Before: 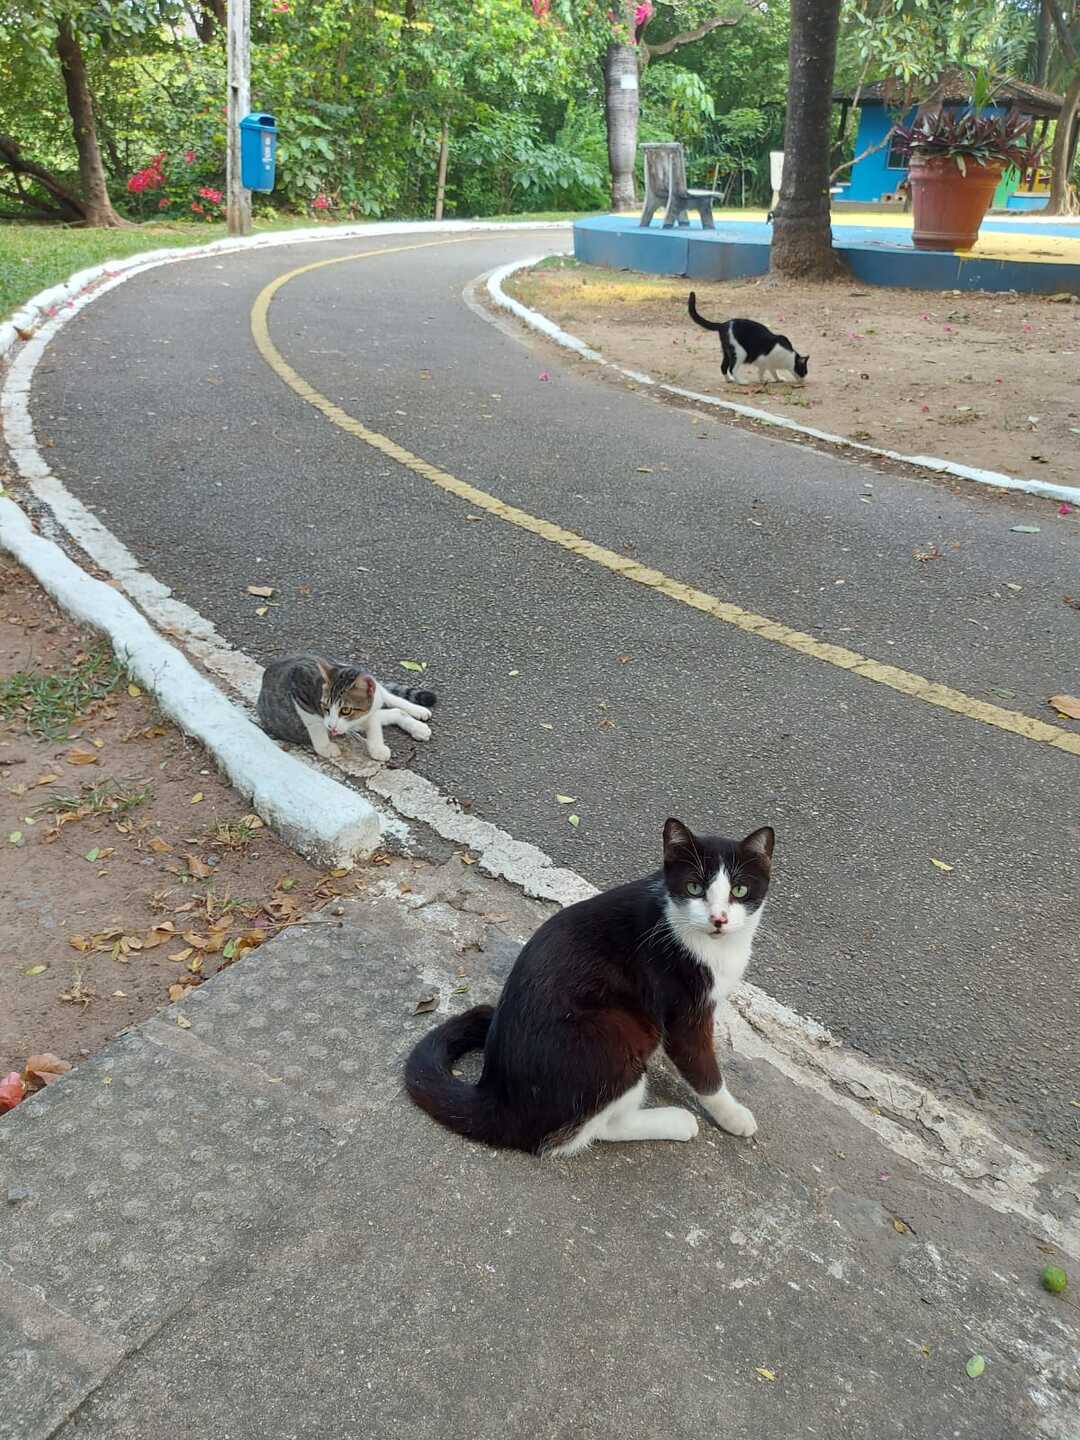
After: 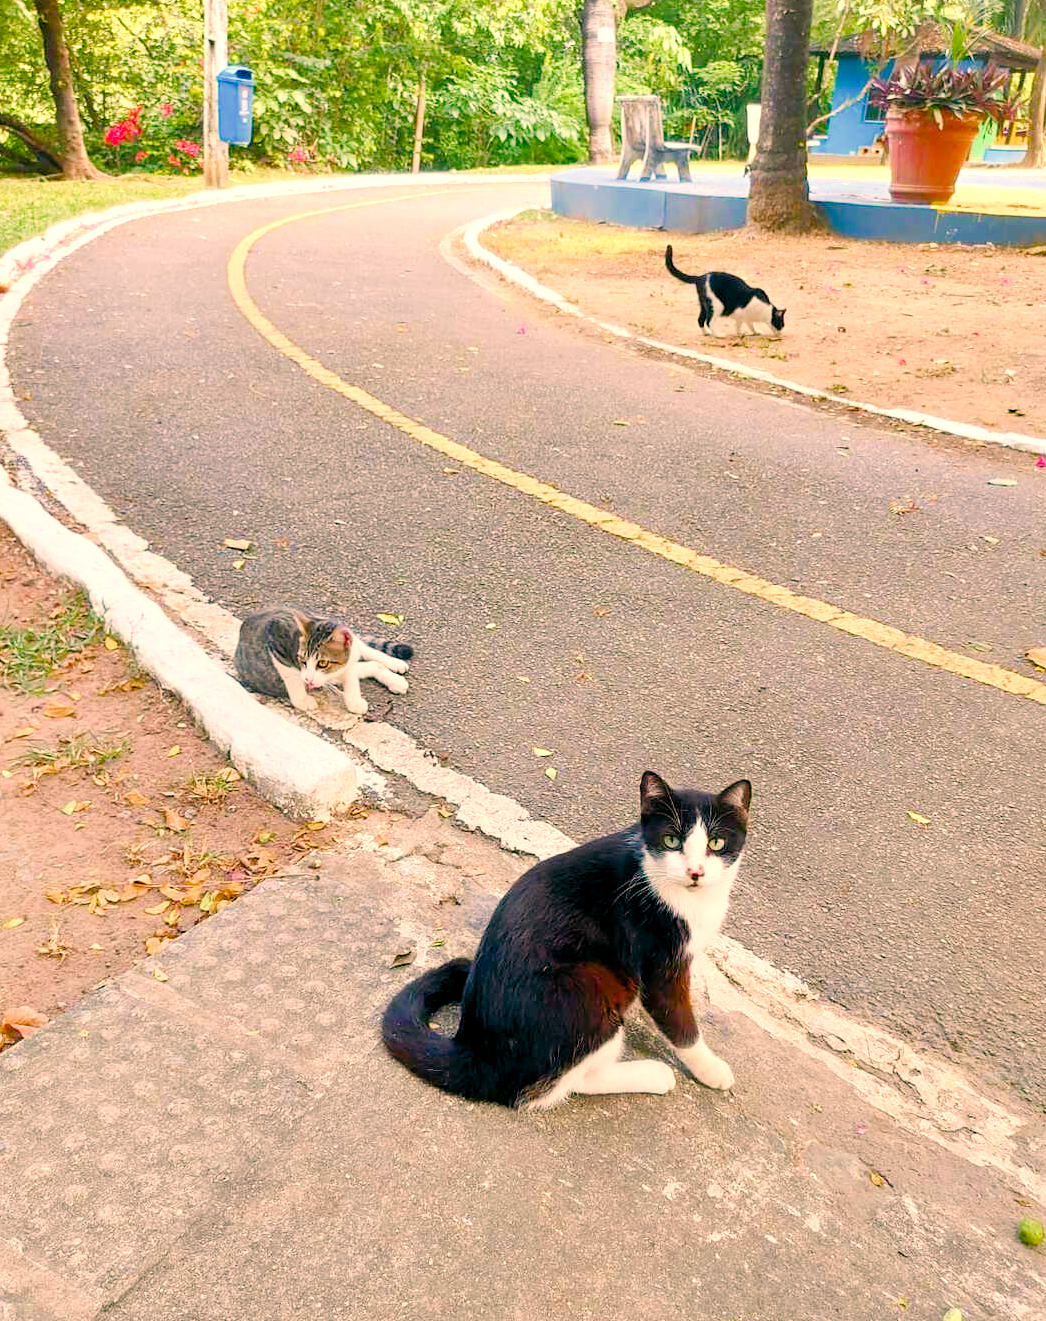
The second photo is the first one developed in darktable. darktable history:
crop: left 2.139%, top 3.278%, right 0.976%, bottom 4.937%
exposure: black level correction -0.001, exposure 0.906 EV, compensate highlight preservation false
color correction: highlights a* 17.53, highlights b* 18.77
shadows and highlights: radius 111.8, shadows 51.21, white point adjustment 9.14, highlights -4.27, soften with gaussian
filmic rgb: black relative exposure -16 EV, white relative exposure 6.91 EV, hardness 4.65, add noise in highlights 0.002, color science v3 (2019), use custom middle-gray values true, contrast in highlights soft
color balance rgb: global offset › luminance -0.332%, global offset › chroma 0.117%, global offset › hue 164.72°, linear chroma grading › shadows 31.56%, linear chroma grading › global chroma -1.409%, linear chroma grading › mid-tones 4.146%, perceptual saturation grading › global saturation 24.367%, perceptual saturation grading › highlights -23.384%, perceptual saturation grading › mid-tones 24.626%, perceptual saturation grading › shadows 39.828%, global vibrance 20%
